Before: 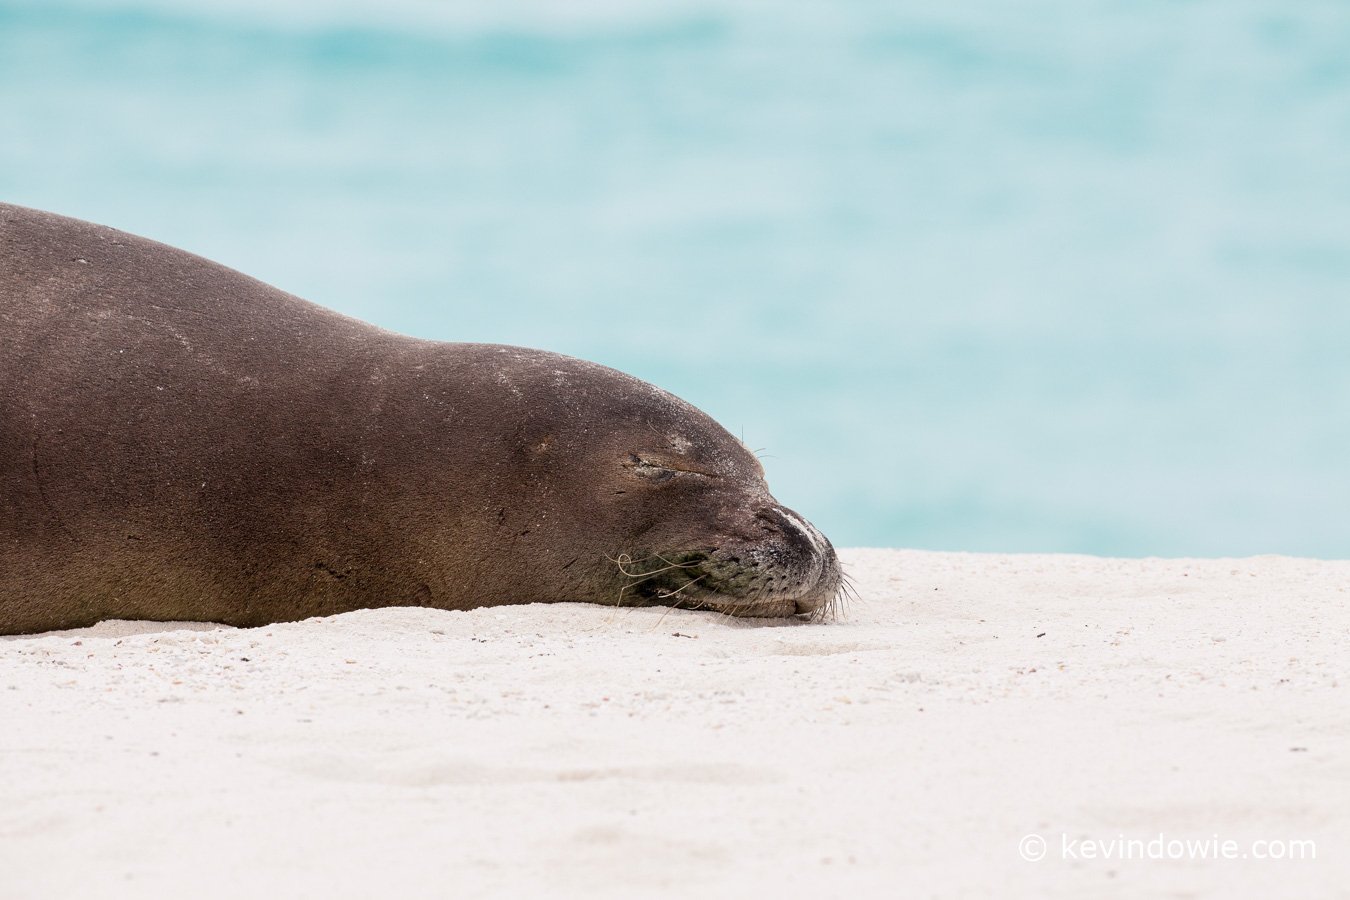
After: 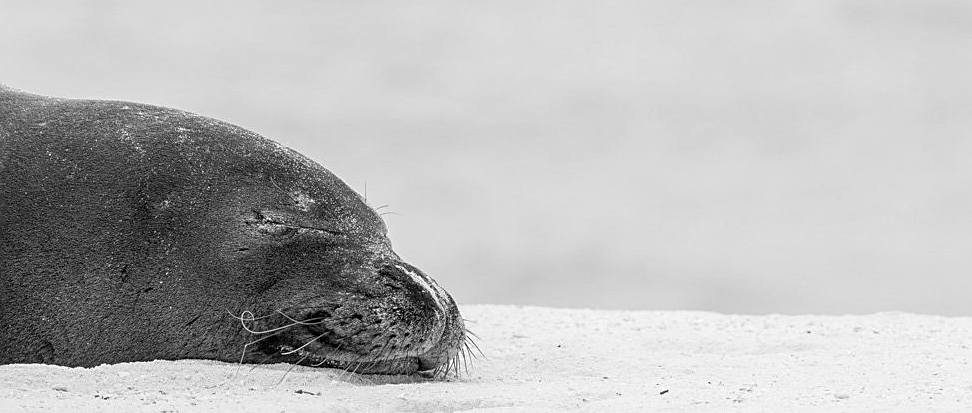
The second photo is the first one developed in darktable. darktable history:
local contrast: on, module defaults
sharpen: on, module defaults
monochrome: on, module defaults
crop and rotate: left 27.938%, top 27.046%, bottom 27.046%
